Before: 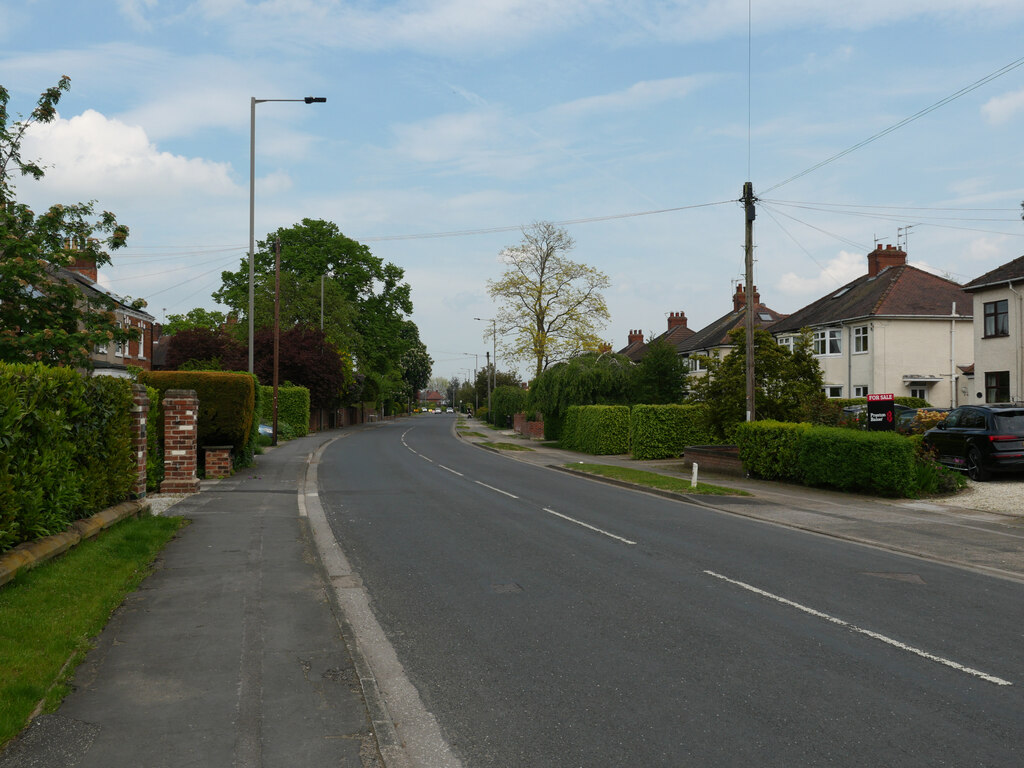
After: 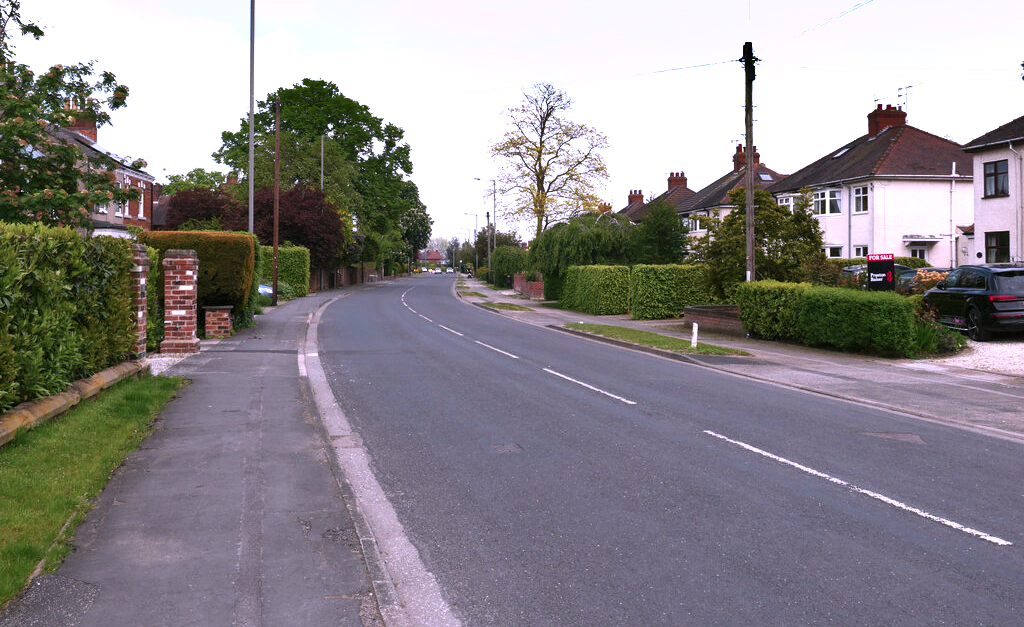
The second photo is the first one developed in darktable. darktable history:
color correction: highlights a* 15.11, highlights b* -25.39
exposure: exposure 1.208 EV, compensate exposure bias true, compensate highlight preservation false
contrast brightness saturation: contrast 0.029, brightness -0.031
shadows and highlights: highlights color adjustment 49.66%, low approximation 0.01, soften with gaussian
crop and rotate: top 18.334%
